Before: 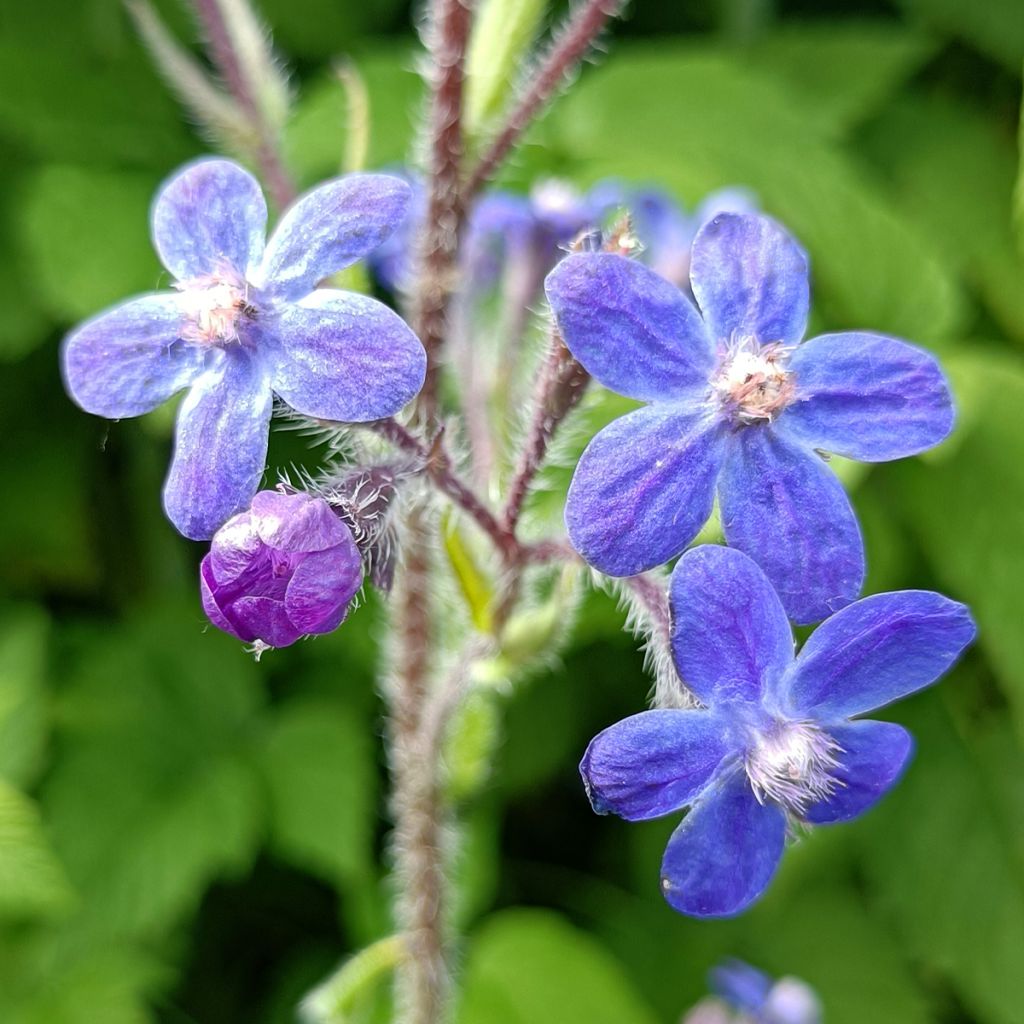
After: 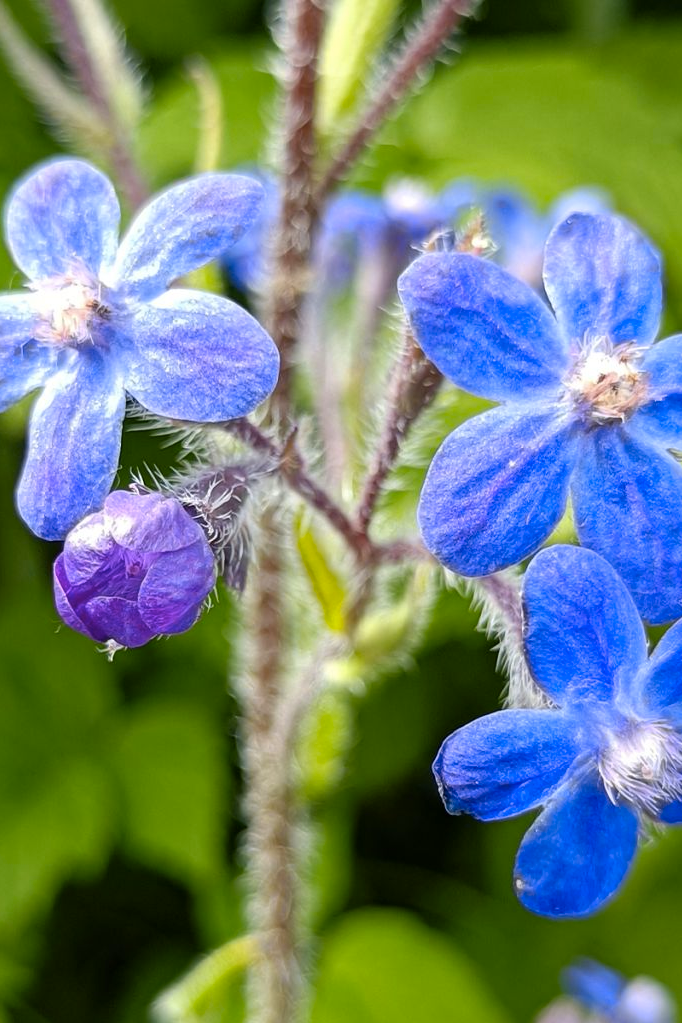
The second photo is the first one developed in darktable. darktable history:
crop and rotate: left 14.436%, right 18.898%
color contrast: green-magenta contrast 0.85, blue-yellow contrast 1.25, unbound 0
